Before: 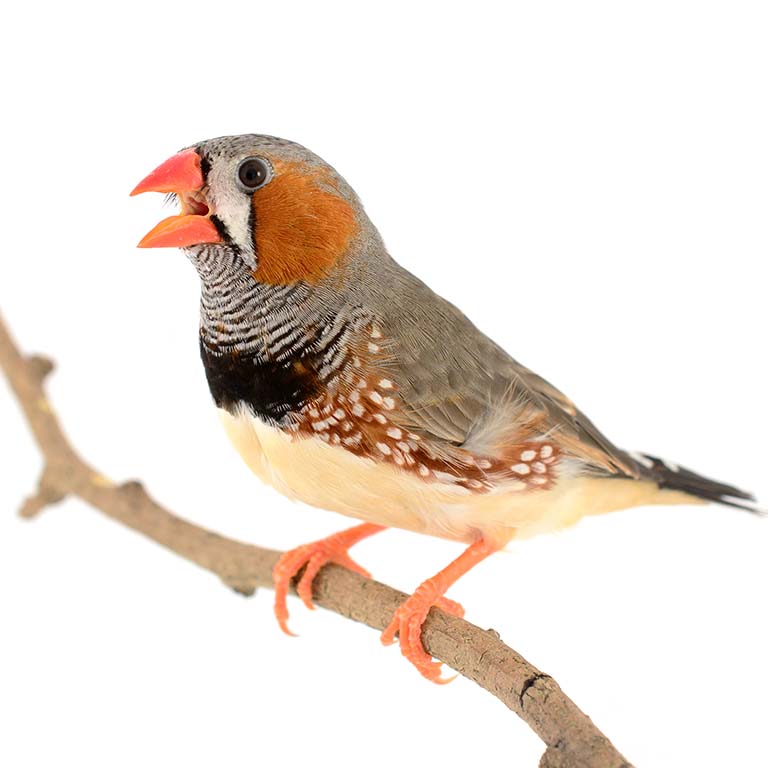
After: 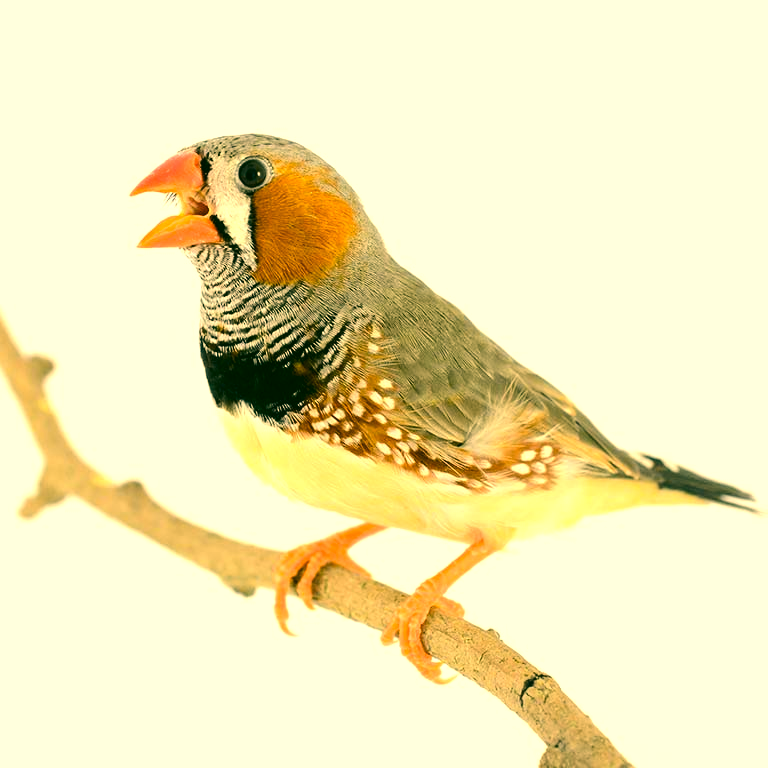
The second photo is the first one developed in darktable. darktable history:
tone equalizer: -8 EV 0.001 EV, -7 EV -0.002 EV, -6 EV 0.002 EV, -5 EV -0.03 EV, -4 EV -0.116 EV, -3 EV -0.169 EV, -2 EV 0.24 EV, -1 EV 0.702 EV, +0 EV 0.493 EV
color correction: highlights a* 5.62, highlights b* 33.57, shadows a* -25.86, shadows b* 4.02
exposure: compensate highlight preservation false
